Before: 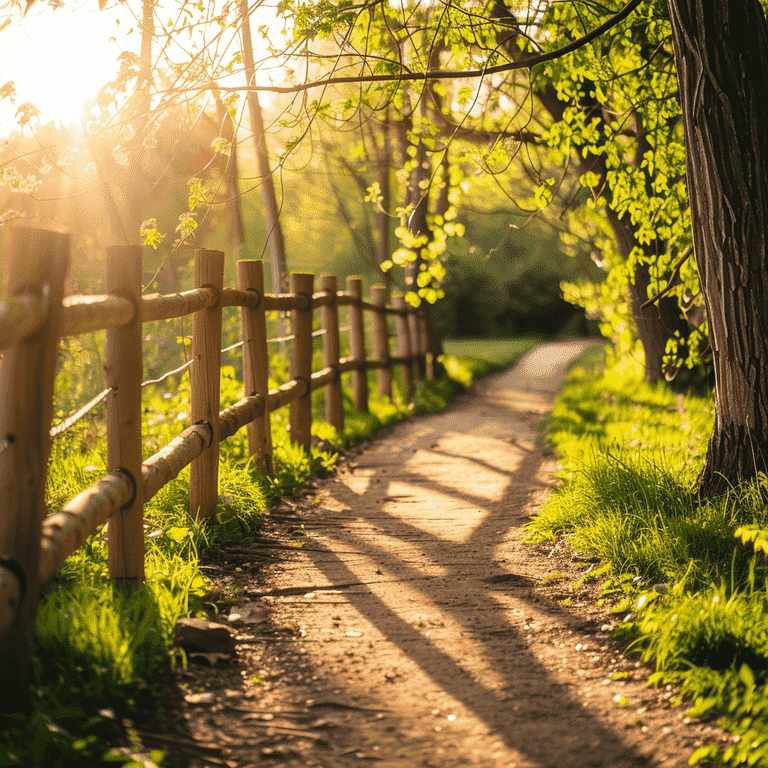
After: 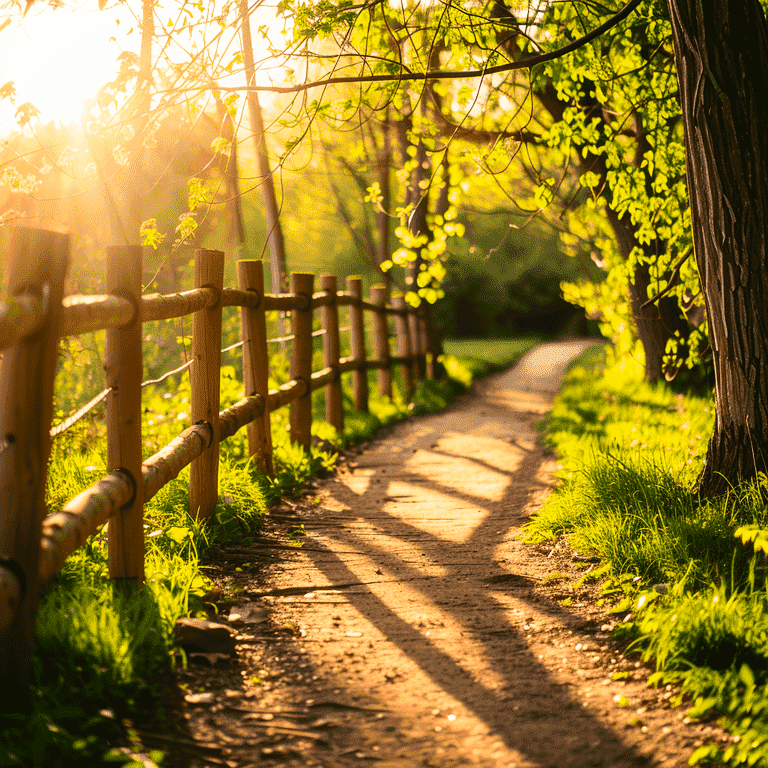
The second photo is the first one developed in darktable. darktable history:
contrast brightness saturation: contrast 0.181, saturation 0.307
local contrast: mode bilateral grid, contrast 99, coarseness 99, detail 91%, midtone range 0.2
